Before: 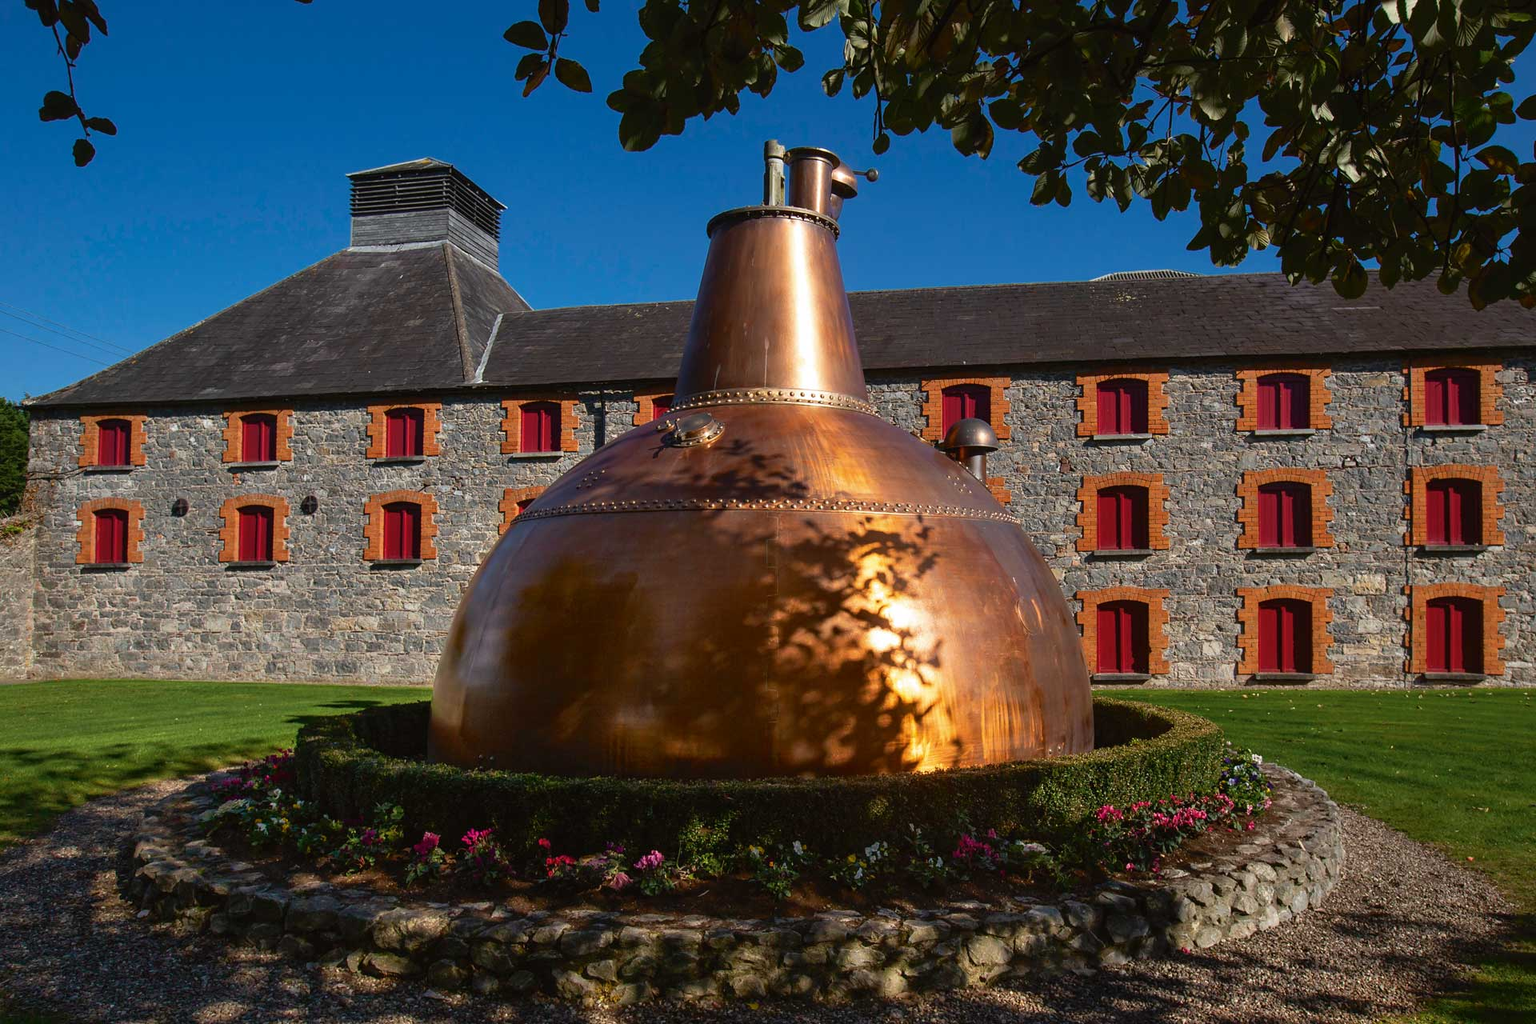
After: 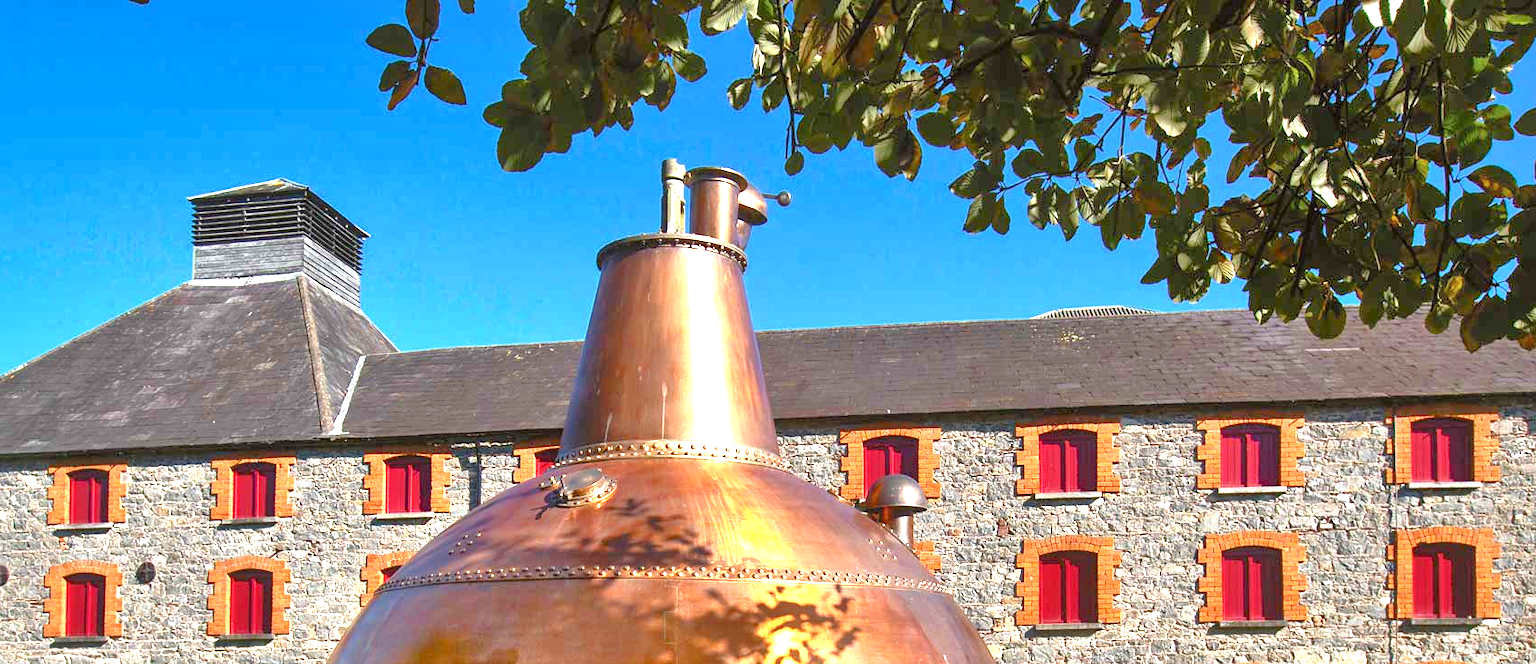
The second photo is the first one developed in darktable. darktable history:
local contrast: mode bilateral grid, contrast 20, coarseness 100, detail 150%, midtone range 0.2
tone equalizer: -7 EV 0.15 EV, -6 EV 0.6 EV, -5 EV 1.15 EV, -4 EV 1.33 EV, -3 EV 1.15 EV, -2 EV 0.6 EV, -1 EV 0.15 EV, mask exposure compensation -0.5 EV
crop and rotate: left 11.812%, bottom 42.776%
exposure: black level correction 0, exposure 1.675 EV, compensate exposure bias true, compensate highlight preservation false
